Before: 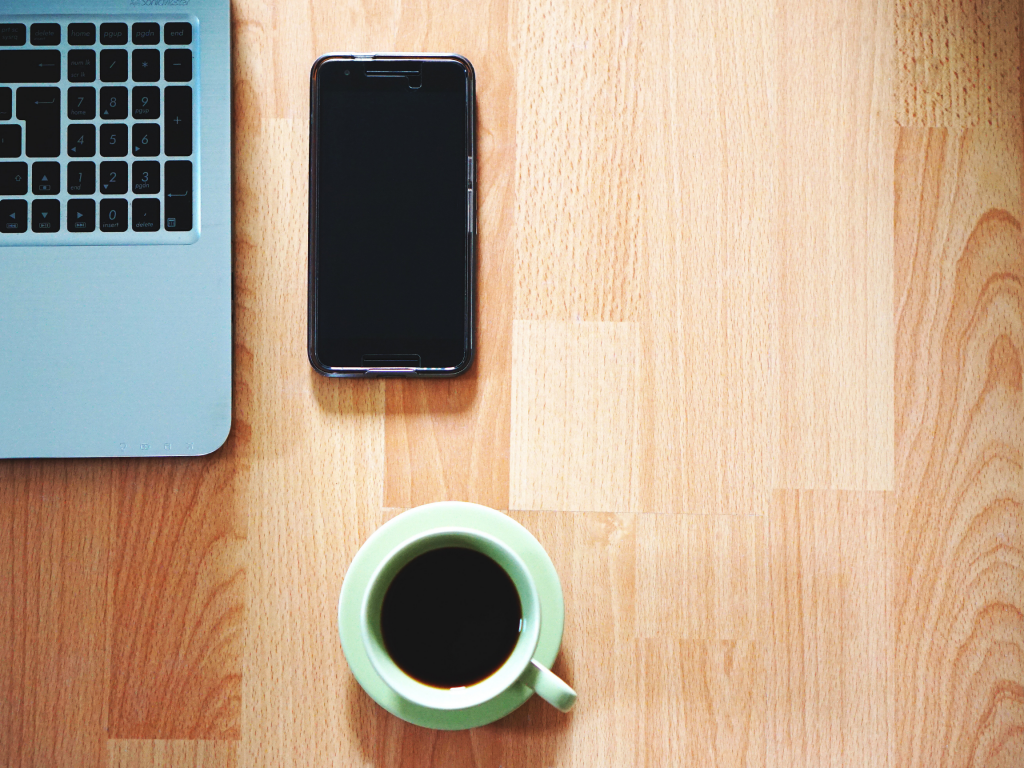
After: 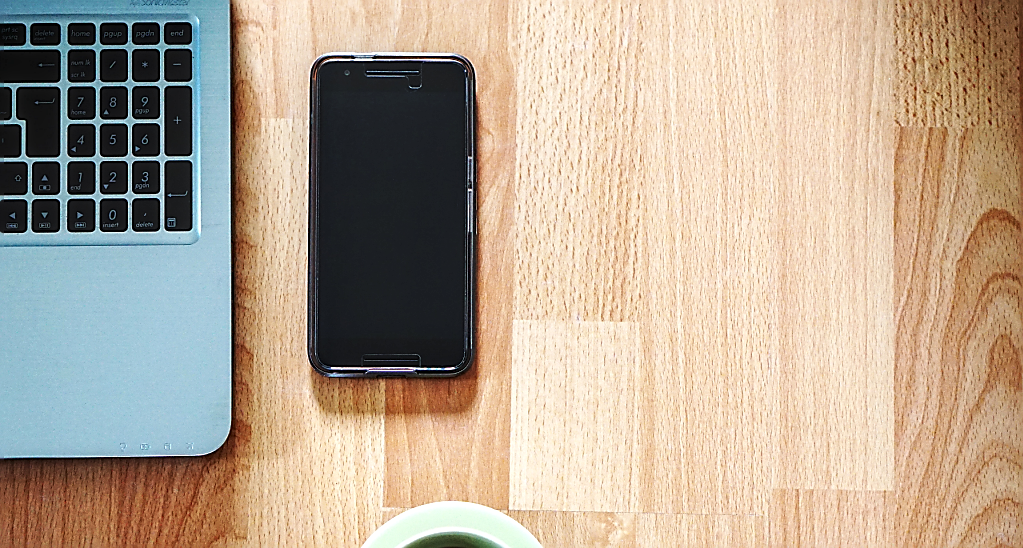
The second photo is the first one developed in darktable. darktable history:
local contrast: detail 150%
sharpen: radius 1.4, amount 1.25, threshold 0.7
crop: bottom 28.576%
